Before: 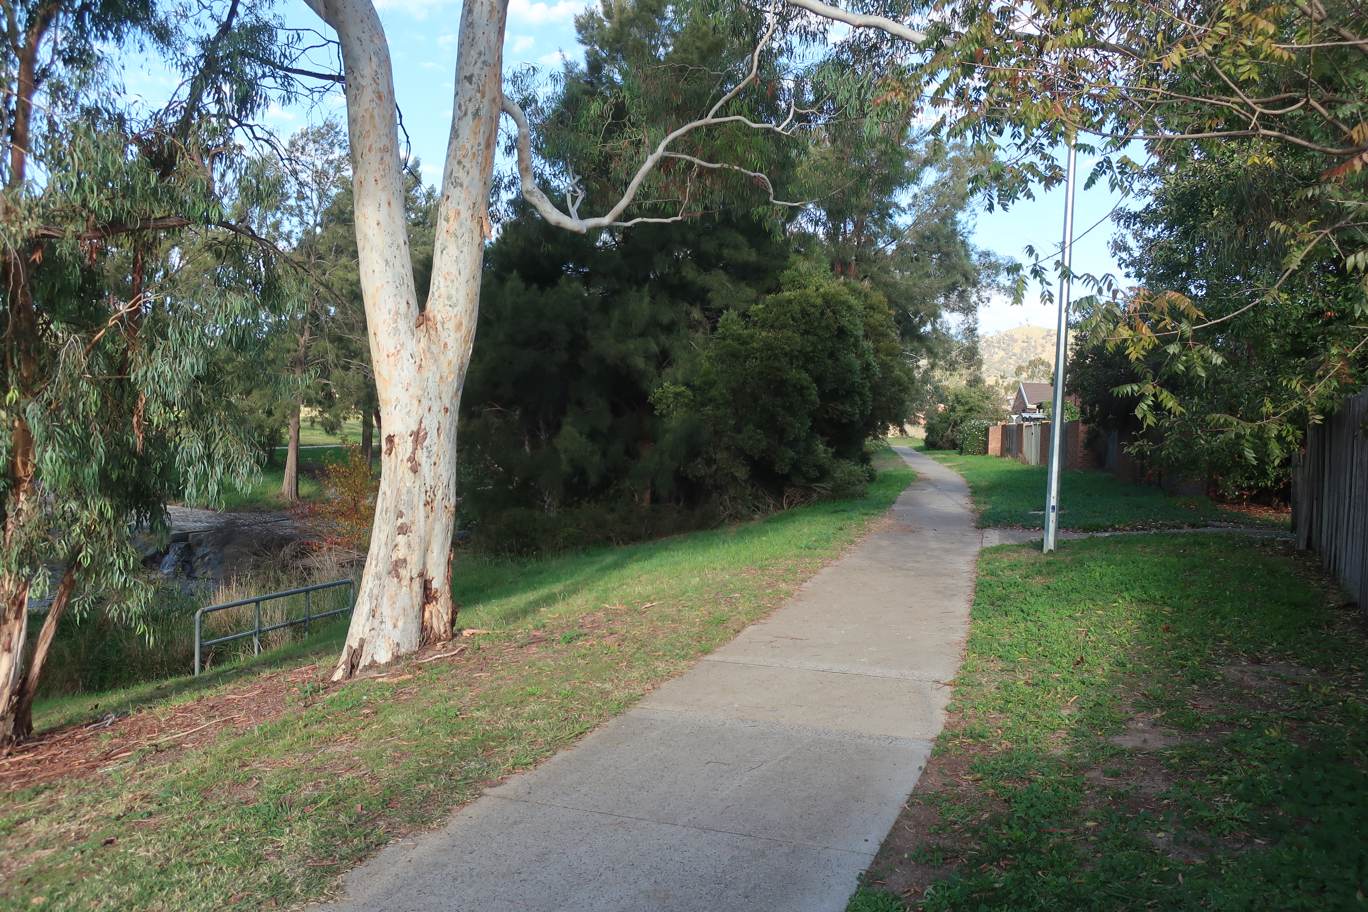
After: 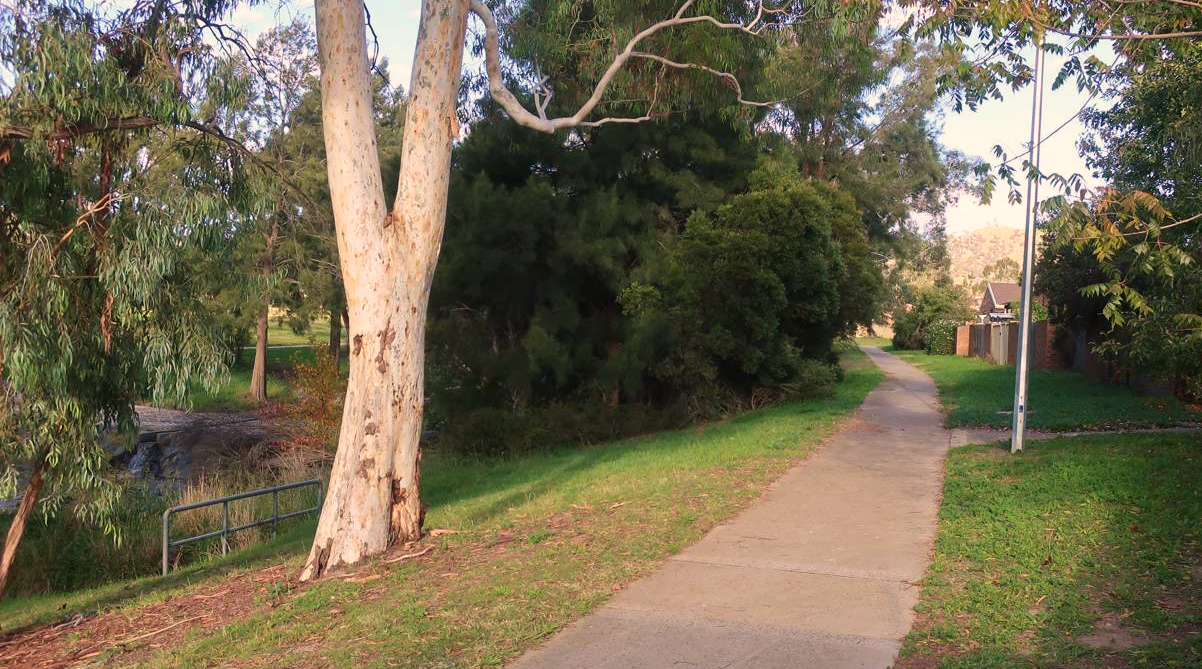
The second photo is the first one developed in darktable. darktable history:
color correction: highlights a* 11.52, highlights b* 11.62
velvia: on, module defaults
crop and rotate: left 2.371%, top 10.987%, right 9.732%, bottom 15.628%
